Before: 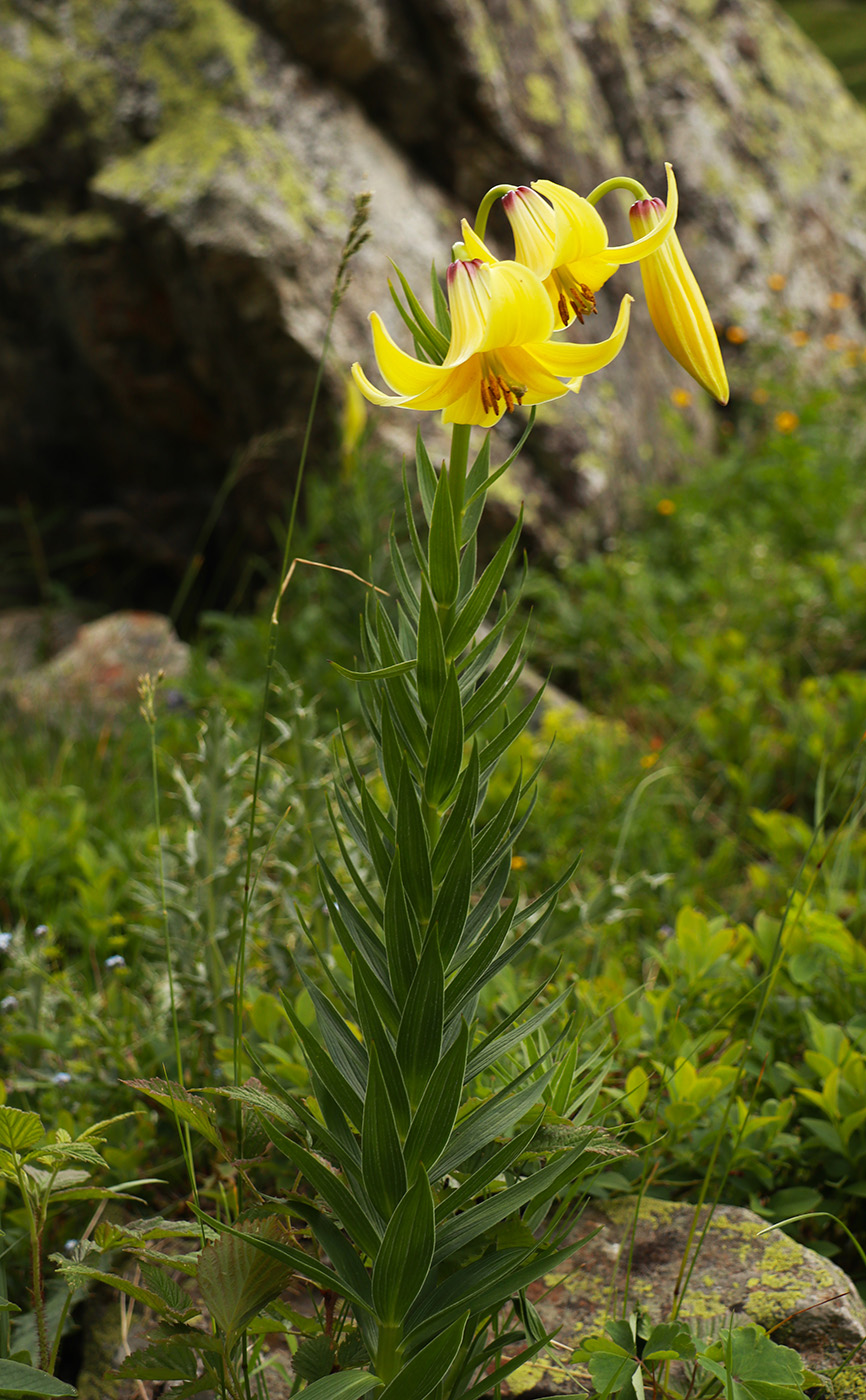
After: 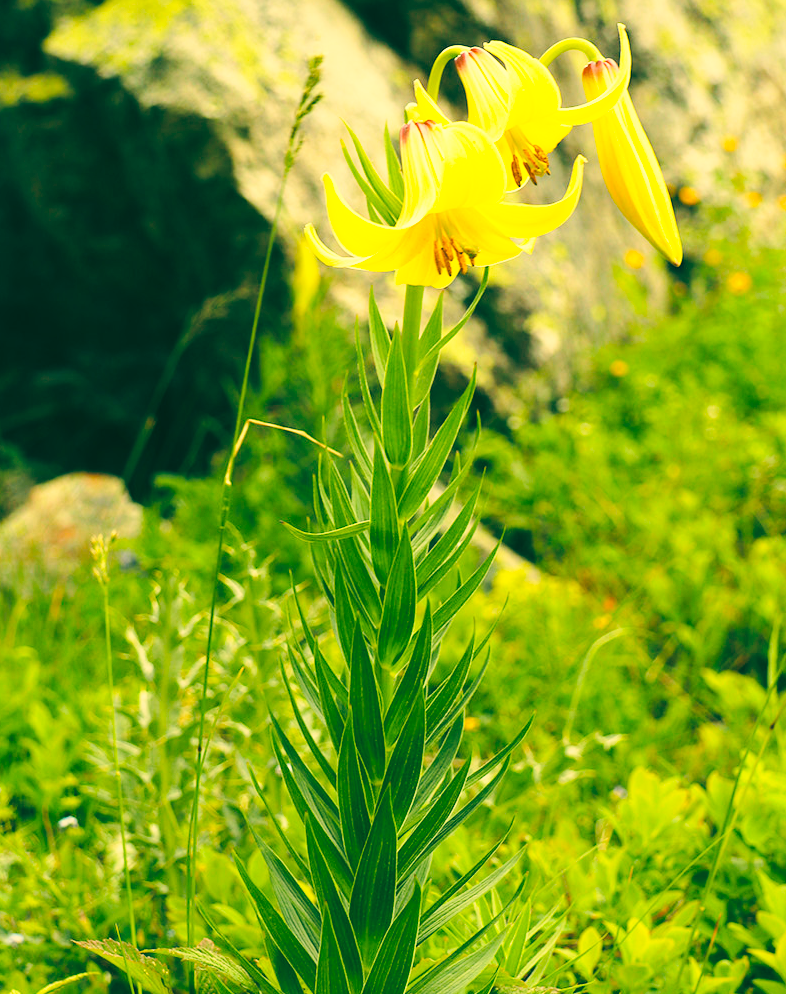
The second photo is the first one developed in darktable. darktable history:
base curve: curves: ch0 [(0, 0) (0.028, 0.03) (0.105, 0.232) (0.387, 0.748) (0.754, 0.968) (1, 1)], preserve colors none
crop: left 5.473%, top 9.99%, right 3.75%, bottom 18.971%
color correction: highlights a* 2.24, highlights b* 34.62, shadows a* -36.9, shadows b* -5.45
contrast brightness saturation: brightness 0.277
